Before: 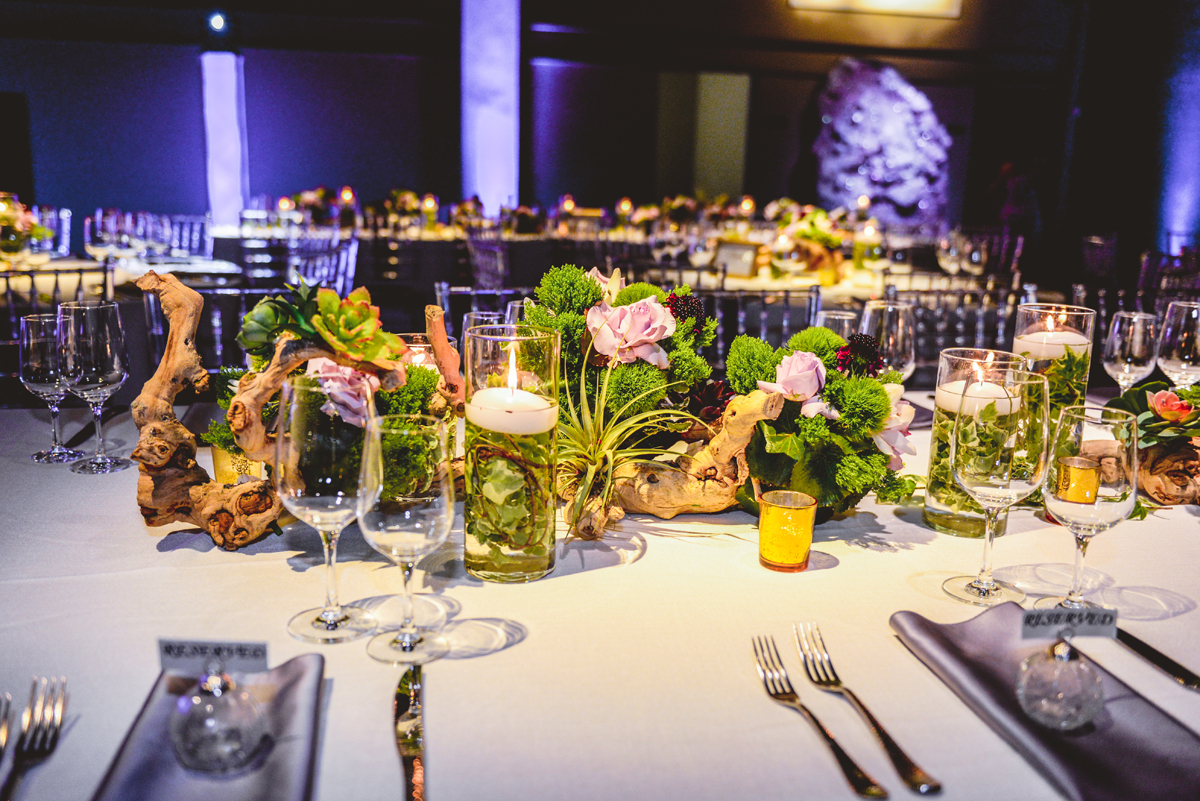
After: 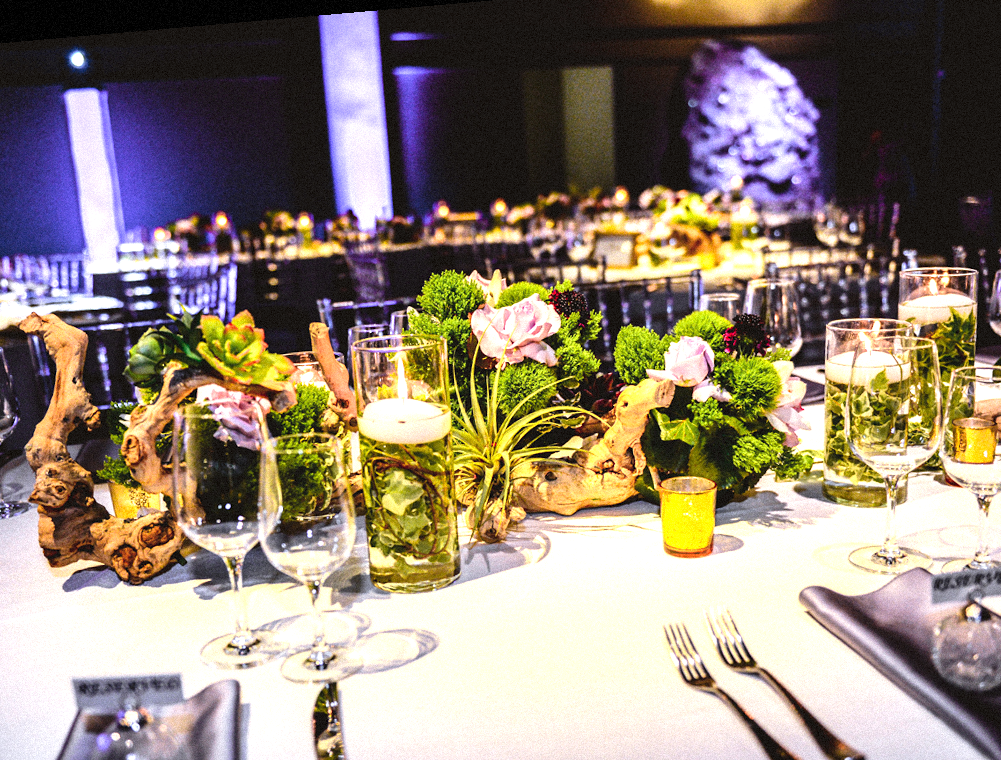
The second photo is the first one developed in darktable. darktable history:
crop: left 11.225%, top 5.381%, right 9.565%, bottom 10.314%
rotate and perspective: rotation -4.98°, automatic cropping off
tone equalizer: -8 EV -0.75 EV, -7 EV -0.7 EV, -6 EV -0.6 EV, -5 EV -0.4 EV, -3 EV 0.4 EV, -2 EV 0.6 EV, -1 EV 0.7 EV, +0 EV 0.75 EV, edges refinement/feathering 500, mask exposure compensation -1.57 EV, preserve details no
grain: mid-tones bias 0%
